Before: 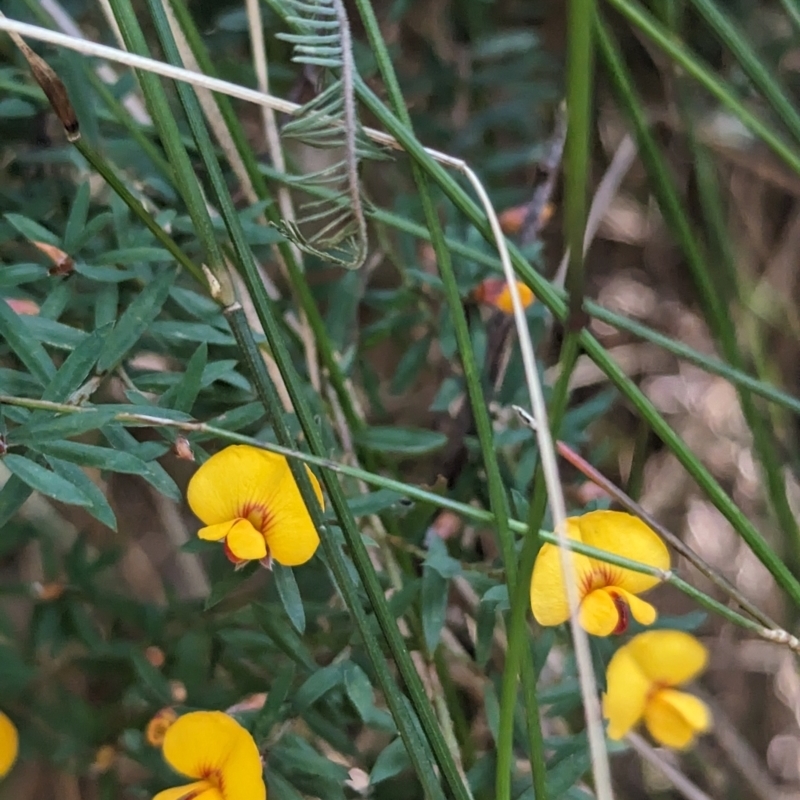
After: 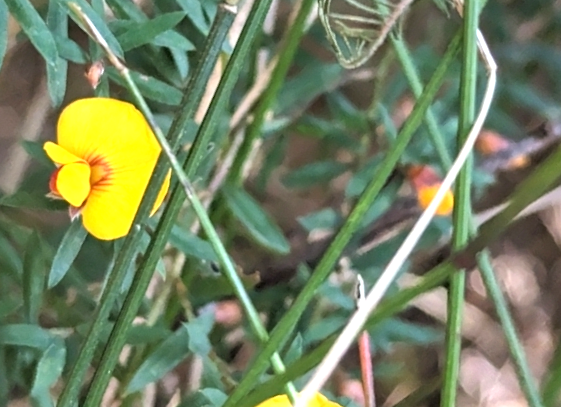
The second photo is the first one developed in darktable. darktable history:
exposure: exposure 1 EV, compensate exposure bias true, compensate highlight preservation false
crop and rotate: angle -44.85°, top 16.351%, right 0.814%, bottom 11.62%
